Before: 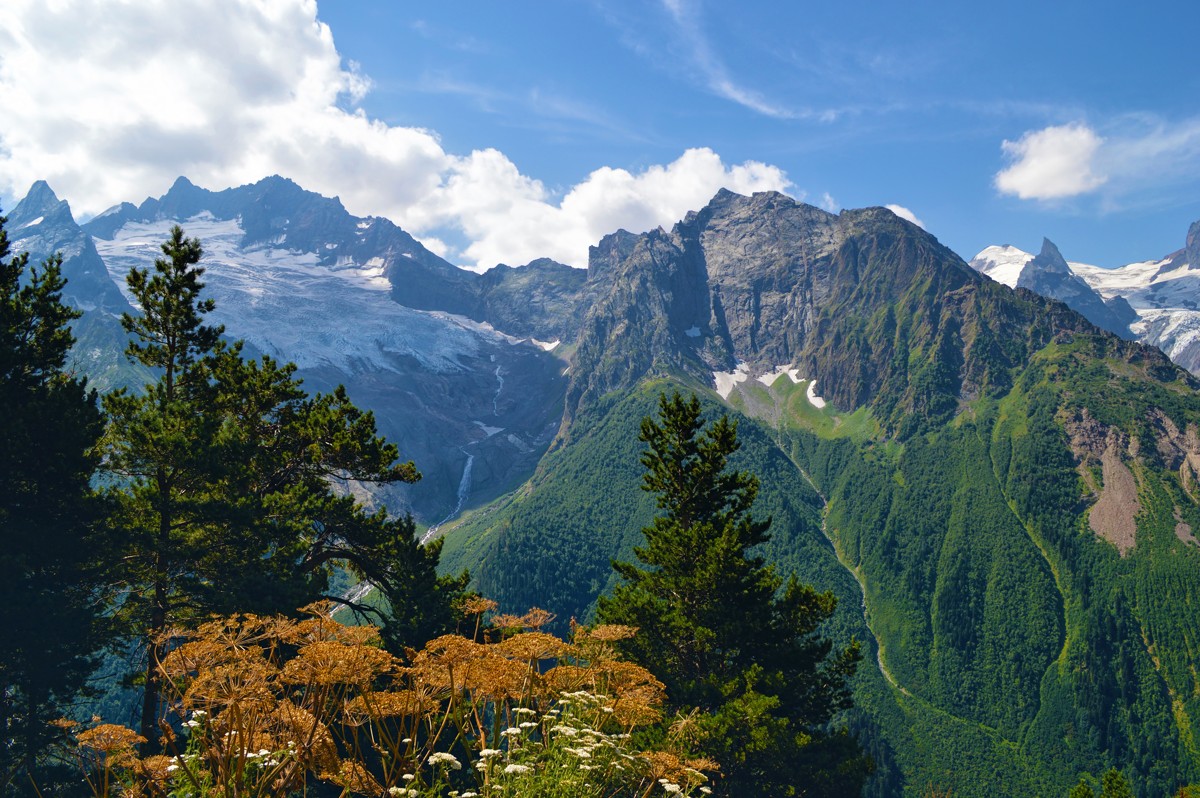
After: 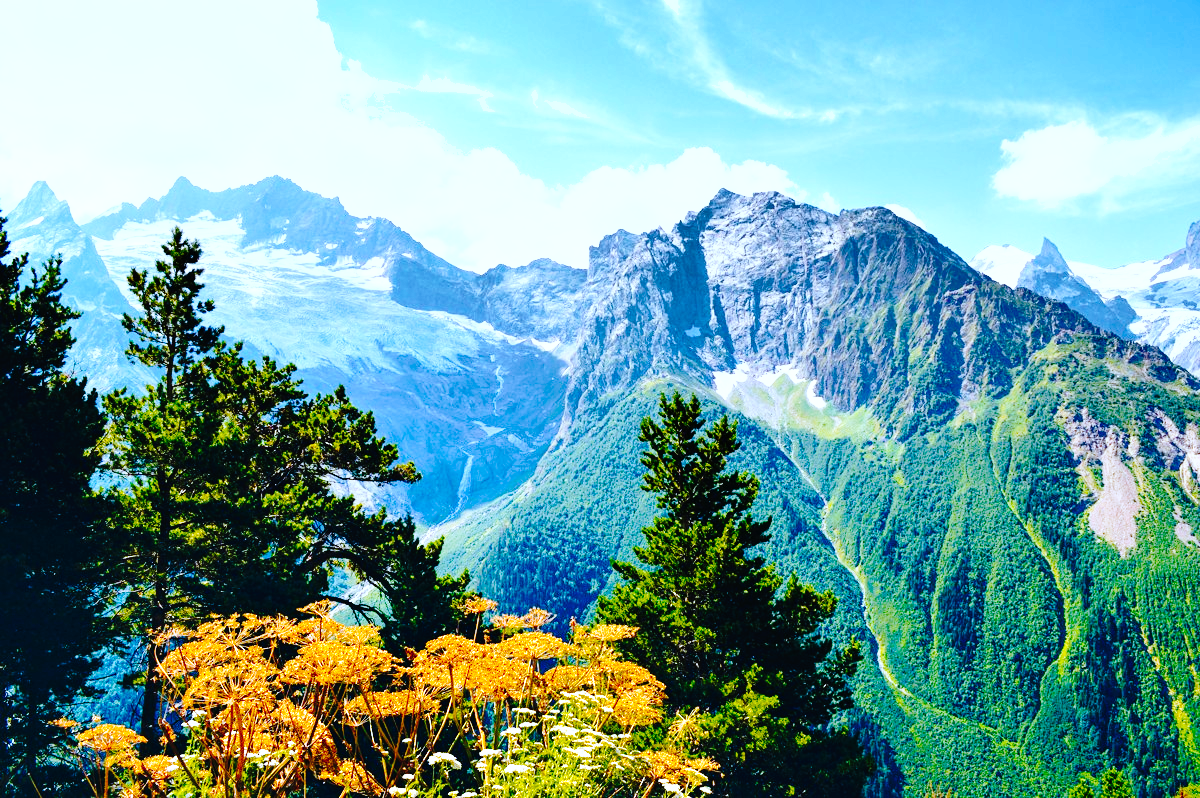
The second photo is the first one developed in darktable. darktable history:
color correction: highlights a* -2.24, highlights b* -18.1
tone equalizer: on, module defaults
exposure: exposure 0.556 EV, compensate highlight preservation false
base curve: curves: ch0 [(0, 0) (0.028, 0.03) (0.121, 0.232) (0.46, 0.748) (0.859, 0.968) (1, 1)], preserve colors none
color balance: contrast 6.48%, output saturation 113.3%
shadows and highlights: radius 171.16, shadows 27, white point adjustment 3.13, highlights -67.95, soften with gaussian
tone curve: curves: ch0 [(0, 0) (0.003, 0.001) (0.011, 0.006) (0.025, 0.012) (0.044, 0.018) (0.069, 0.025) (0.1, 0.045) (0.136, 0.074) (0.177, 0.124) (0.224, 0.196) (0.277, 0.289) (0.335, 0.396) (0.399, 0.495) (0.468, 0.585) (0.543, 0.663) (0.623, 0.728) (0.709, 0.808) (0.801, 0.87) (0.898, 0.932) (1, 1)], preserve colors none
